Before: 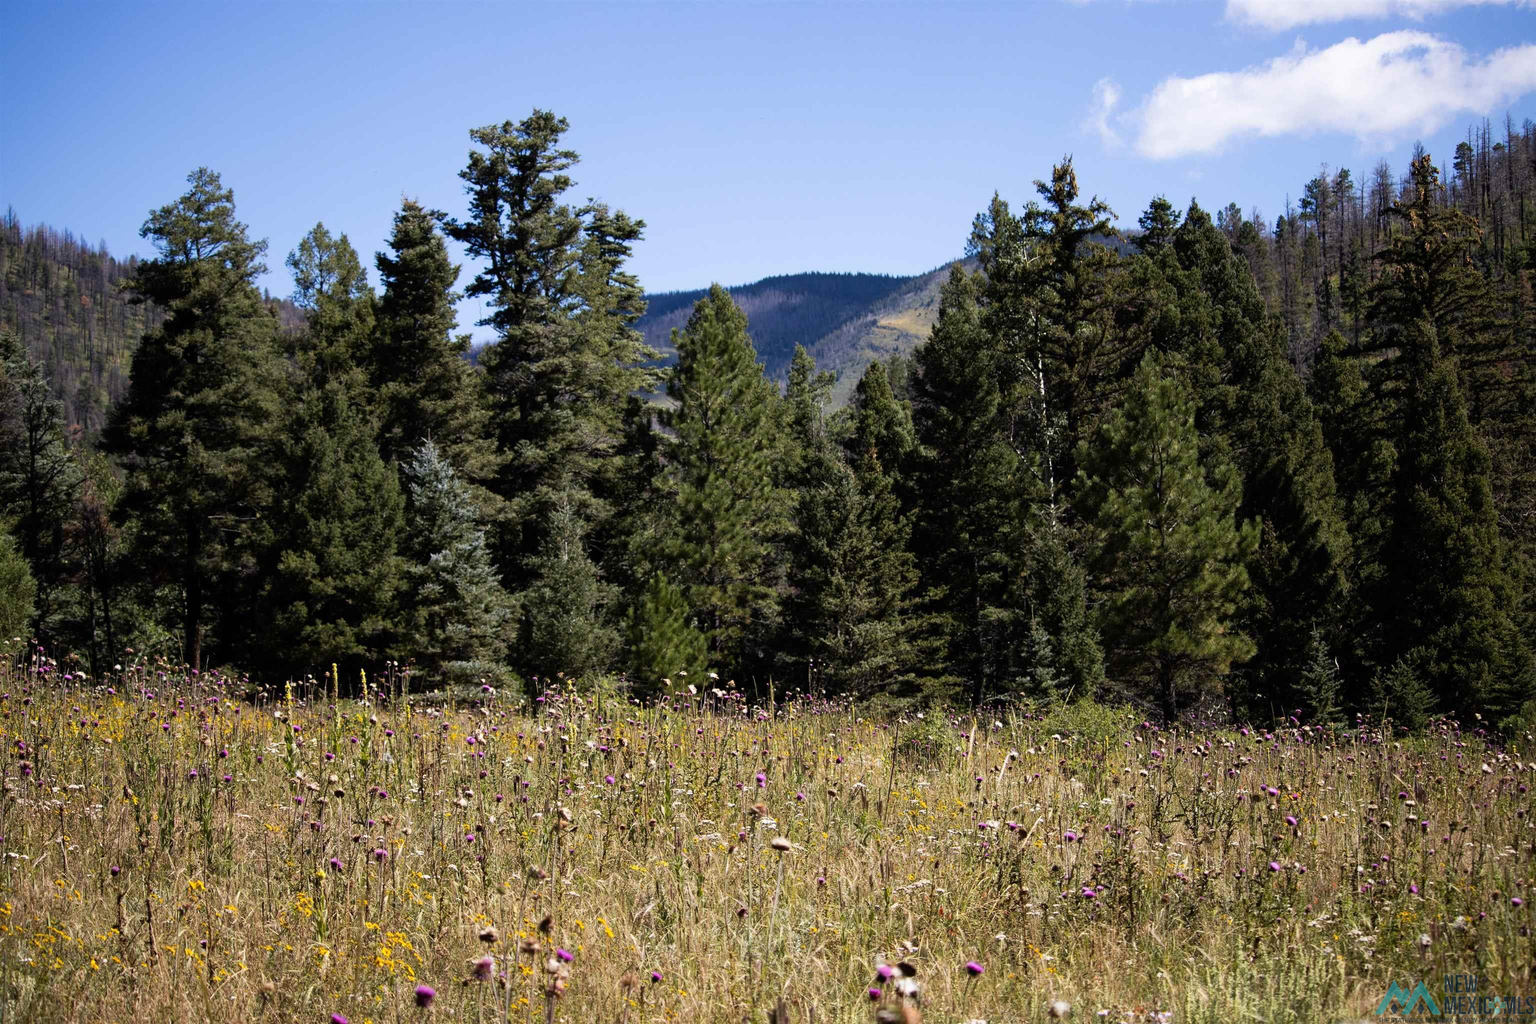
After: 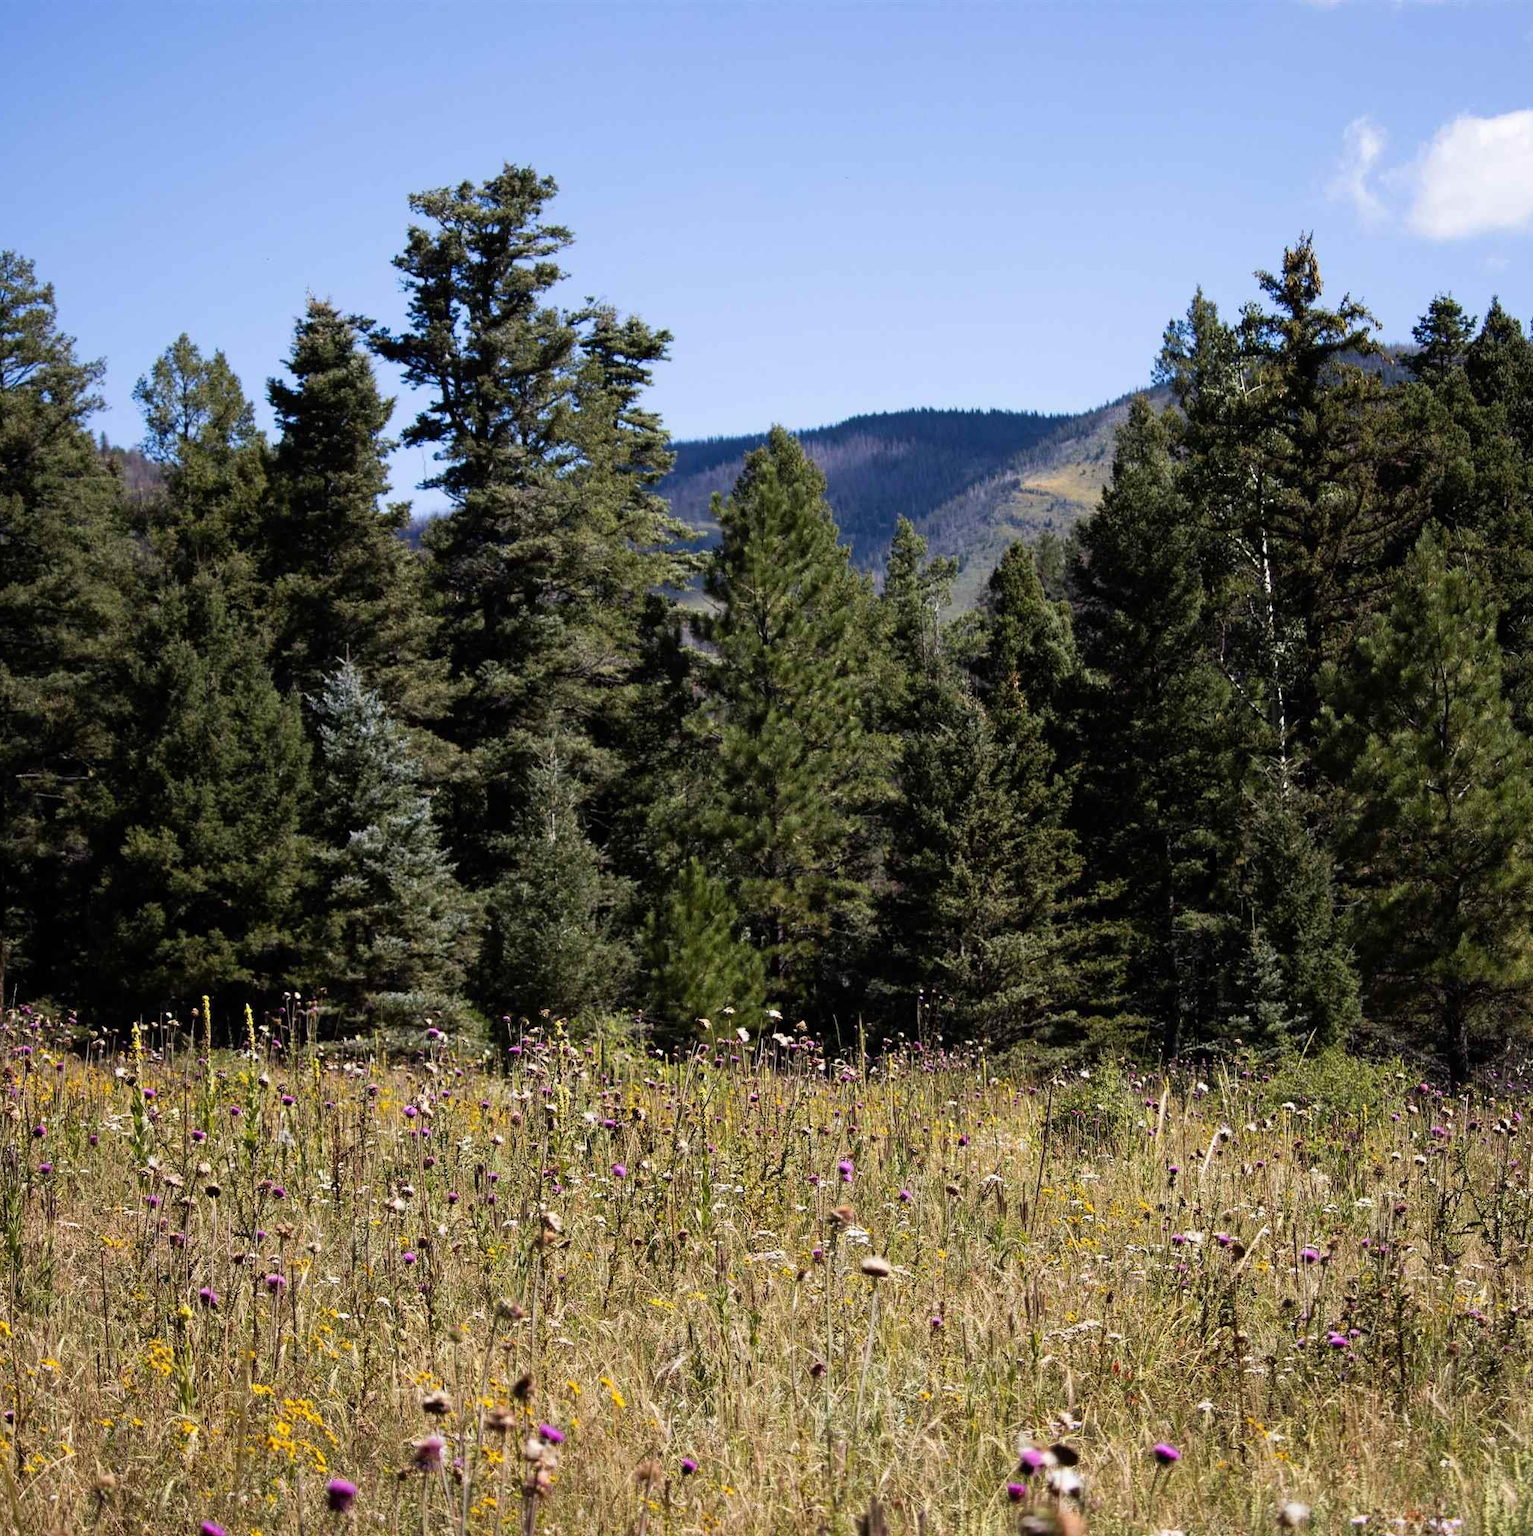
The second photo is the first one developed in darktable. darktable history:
crop and rotate: left 12.858%, right 20.591%
